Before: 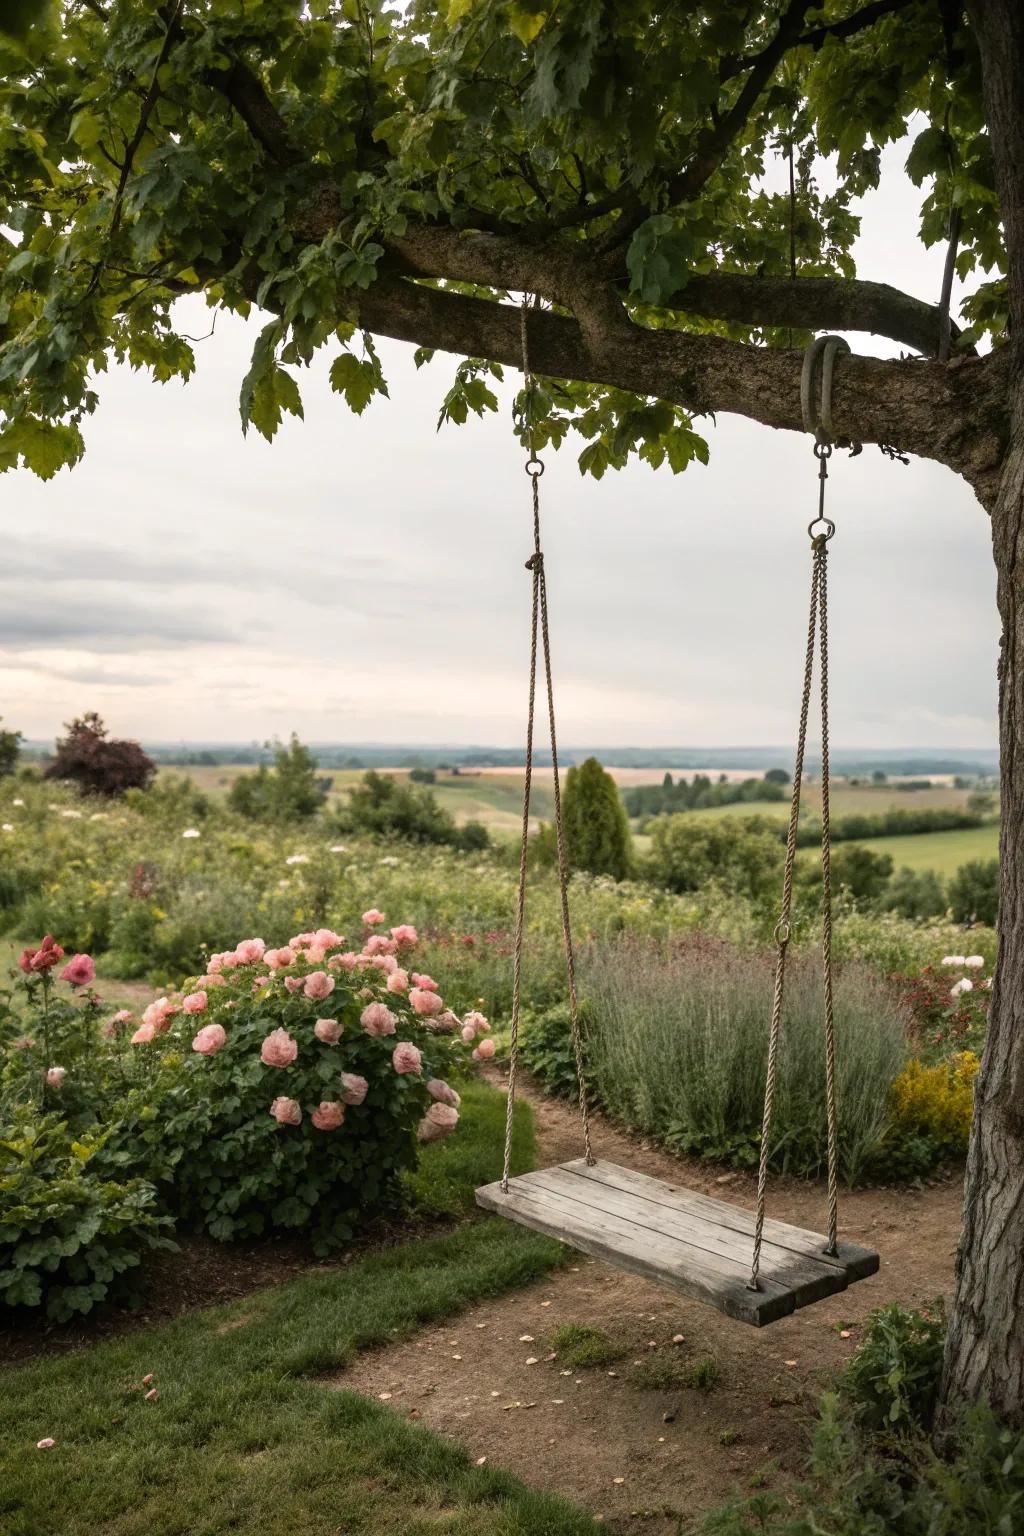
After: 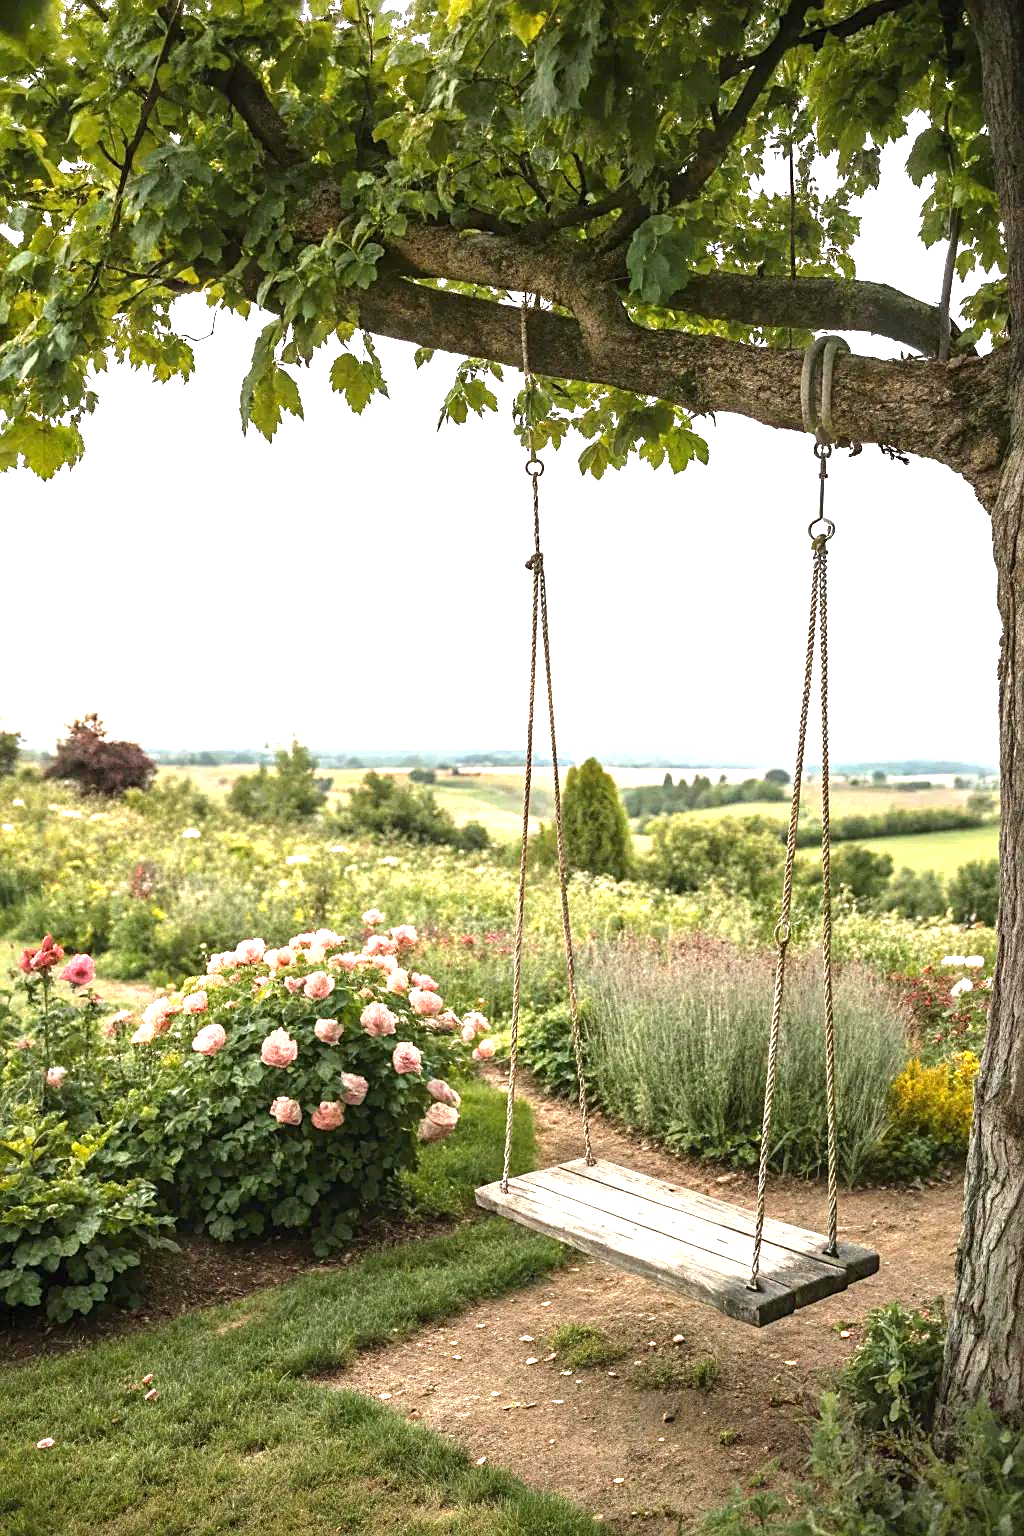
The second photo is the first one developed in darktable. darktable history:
shadows and highlights: shadows 25, highlights -25
sharpen: on, module defaults
exposure: black level correction 0, exposure 1.45 EV, compensate exposure bias true, compensate highlight preservation false
